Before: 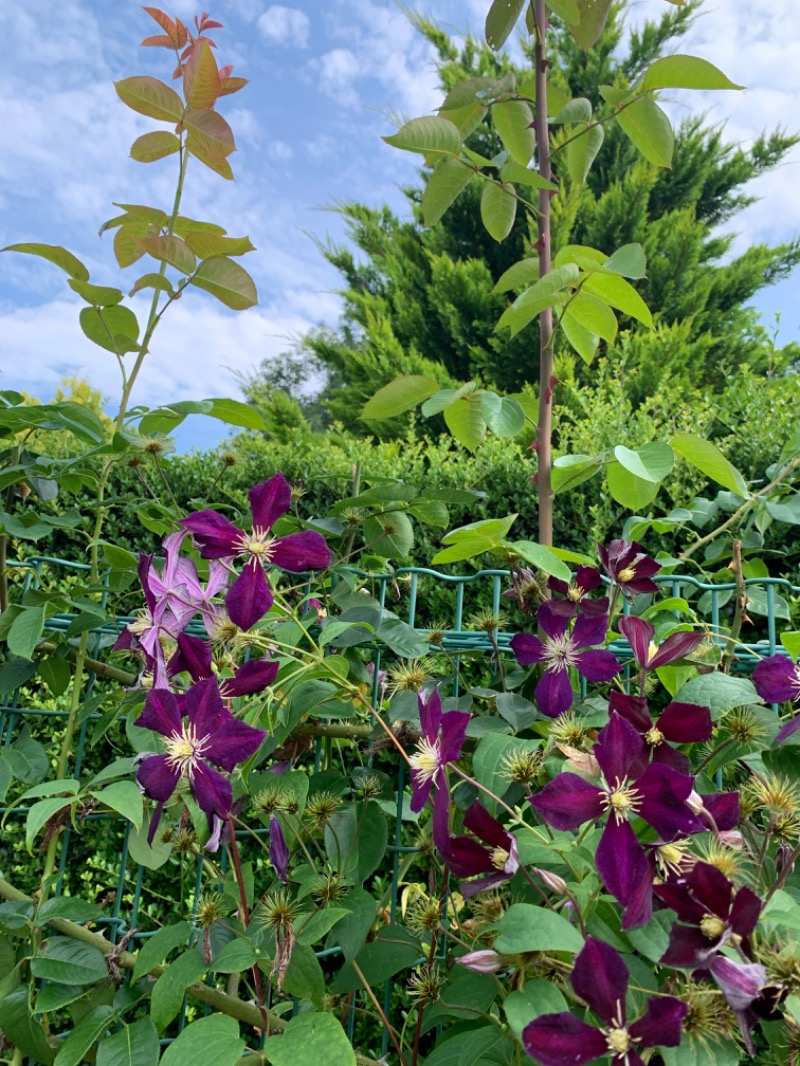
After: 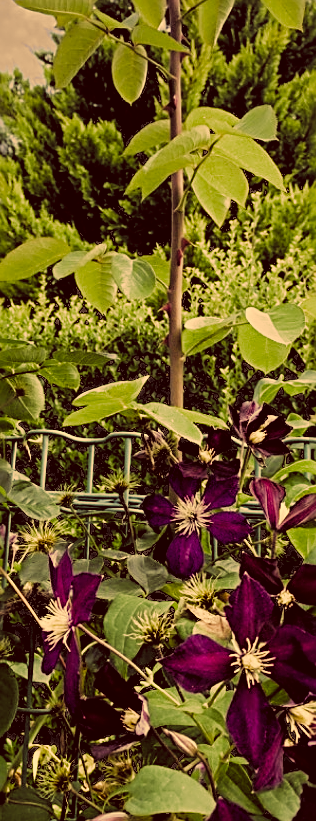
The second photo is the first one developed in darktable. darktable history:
crop: left 46.152%, top 13.022%, right 14.231%, bottom 9.88%
color correction: highlights a* 9.98, highlights b* 39.3, shadows a* 14.32, shadows b* 3.35
sharpen: radius 2.641, amount 0.655
filmic rgb: black relative exposure -5.13 EV, white relative exposure 3.99 EV, threshold 2.94 EV, hardness 2.9, contrast 1.406, highlights saturation mix -31.39%, add noise in highlights 0.002, preserve chrominance max RGB, color science v3 (2019), use custom middle-gray values true, contrast in highlights soft, enable highlight reconstruction true
